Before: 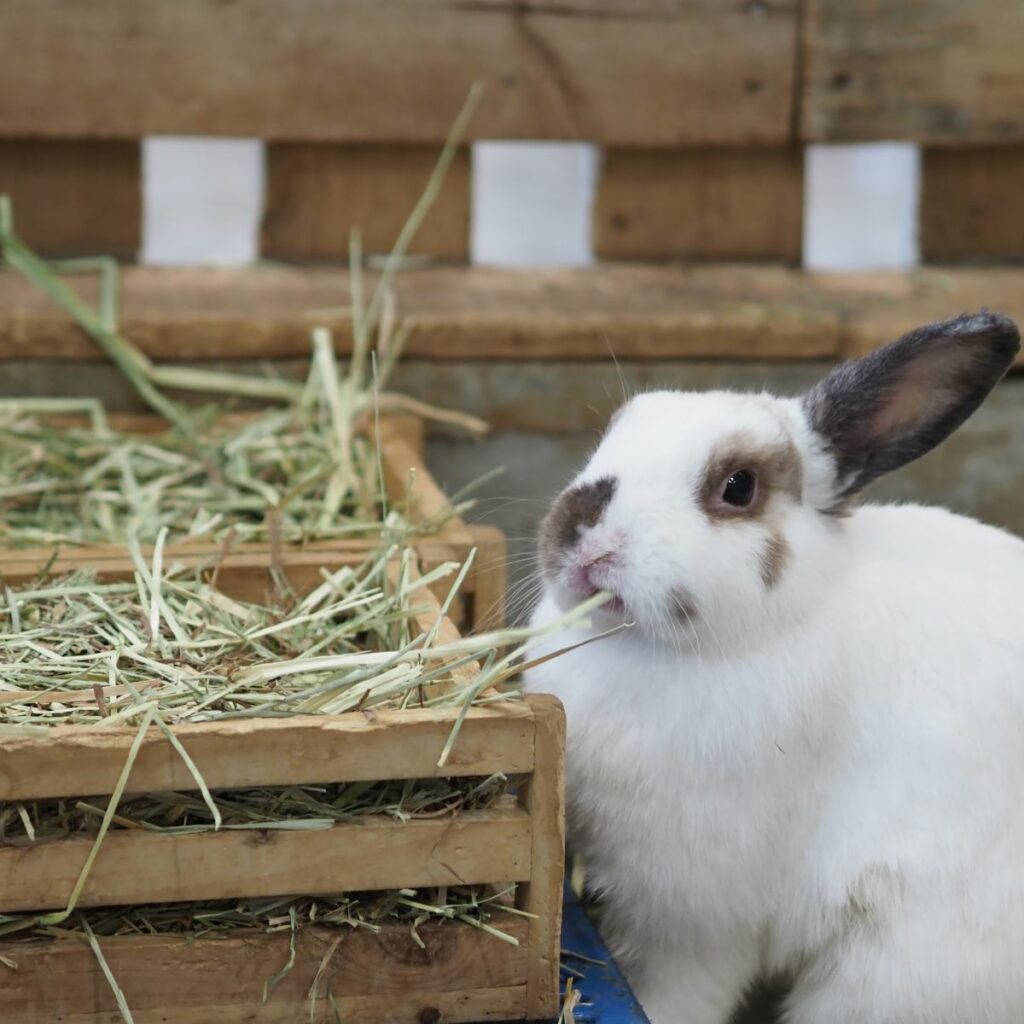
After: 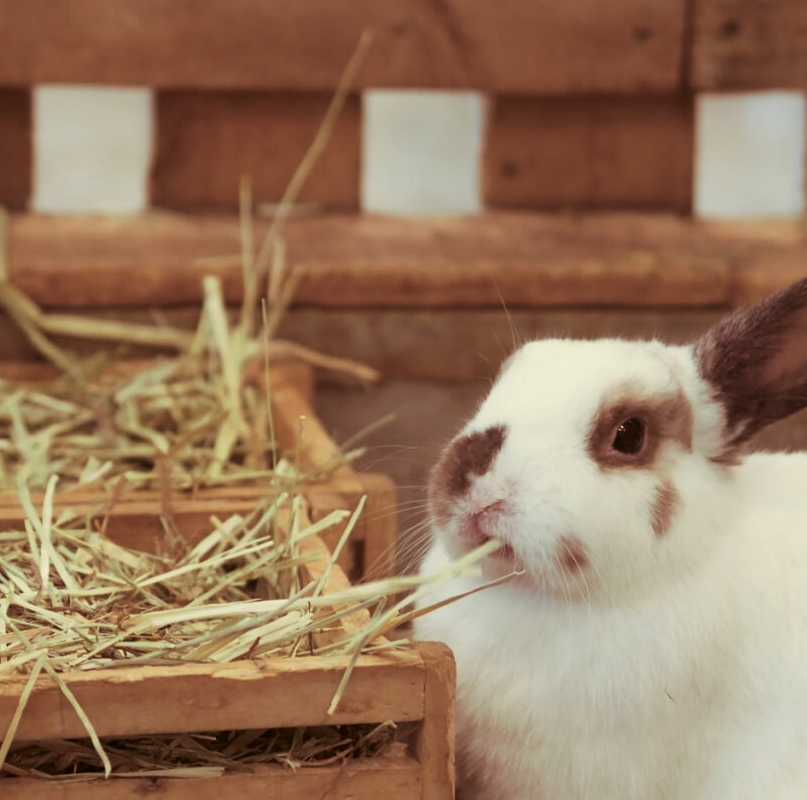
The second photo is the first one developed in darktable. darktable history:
contrast equalizer: octaves 7, y [[0.6 ×6], [0.55 ×6], [0 ×6], [0 ×6], [0 ×6]], mix -0.3
split-toning: shadows › hue 360°
color zones: curves: ch1 [(0.309, 0.524) (0.41, 0.329) (0.508, 0.509)]; ch2 [(0.25, 0.457) (0.75, 0.5)]
crop and rotate: left 10.77%, top 5.1%, right 10.41%, bottom 16.76%
color correction: highlights a* -1.43, highlights b* 10.12, shadows a* 0.395, shadows b* 19.35
